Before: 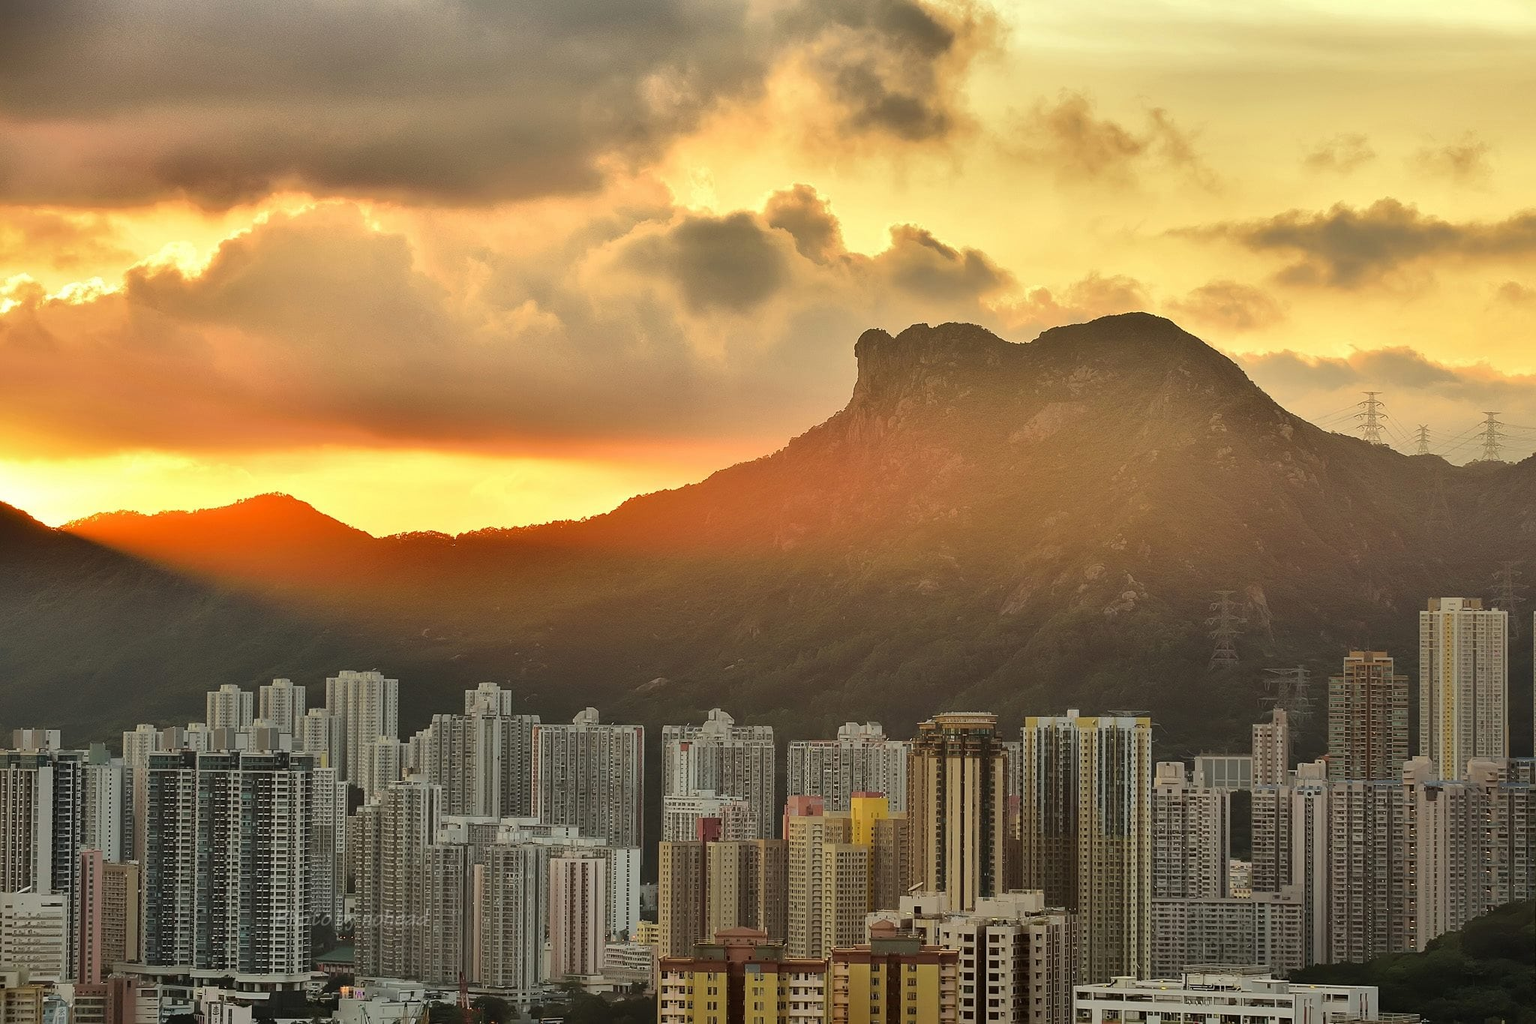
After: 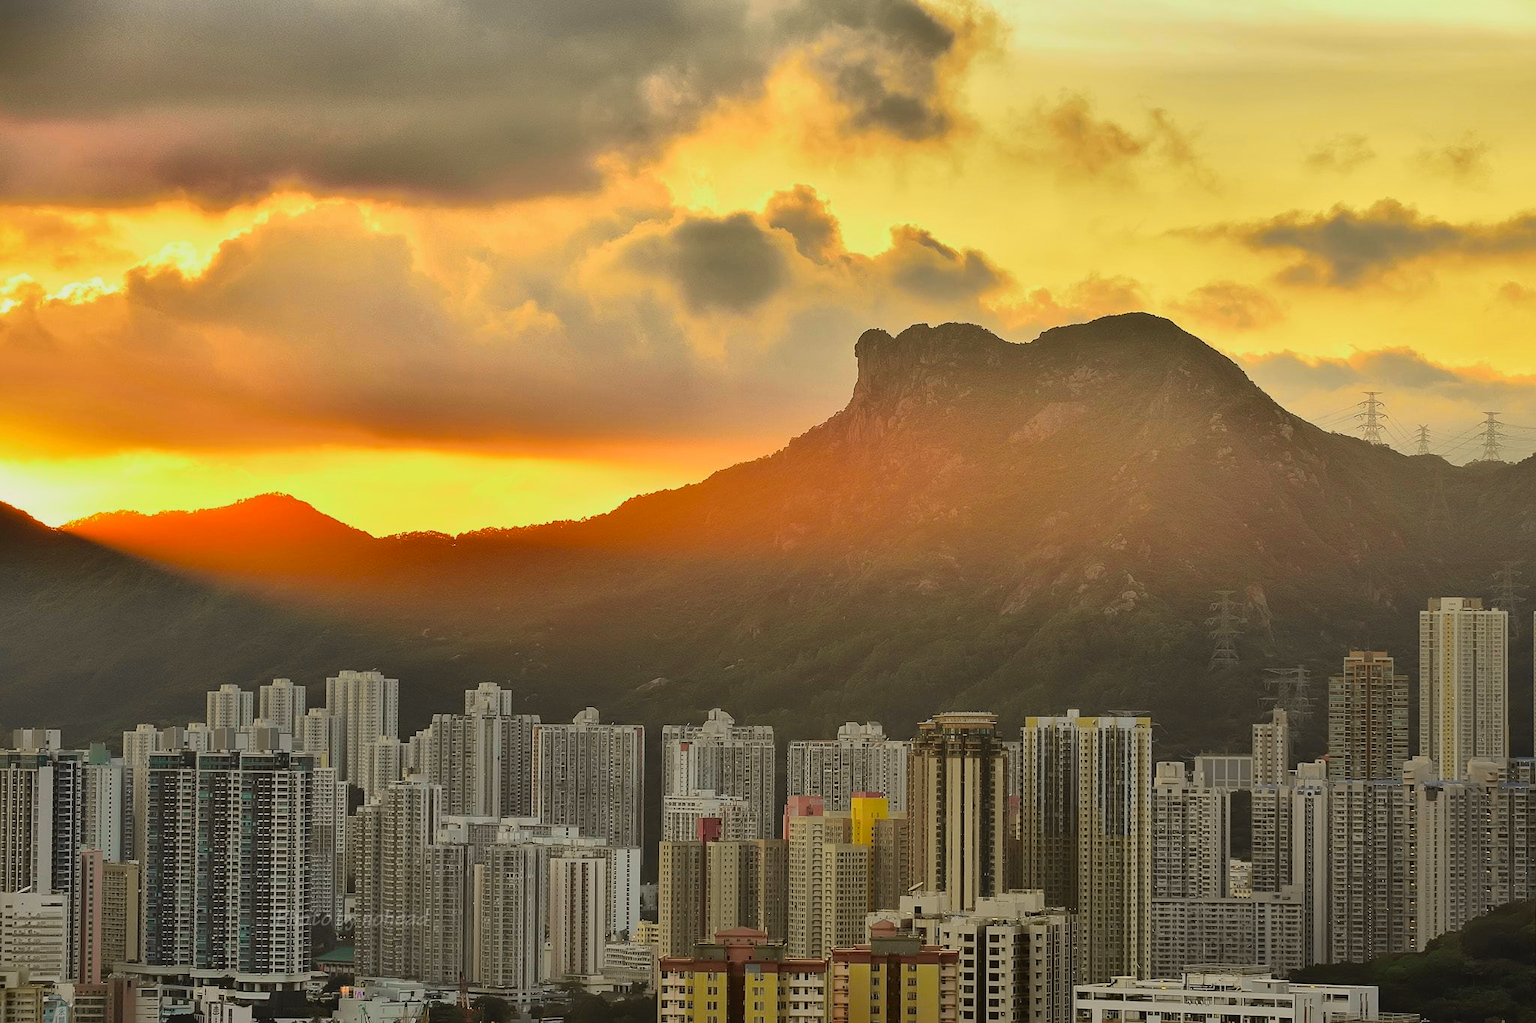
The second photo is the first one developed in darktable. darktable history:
tone equalizer: on, module defaults
tone curve: curves: ch0 [(0, 0.036) (0.053, 0.068) (0.211, 0.217) (0.519, 0.513) (0.847, 0.82) (0.991, 0.914)]; ch1 [(0, 0) (0.276, 0.206) (0.412, 0.353) (0.482, 0.475) (0.495, 0.5) (0.509, 0.502) (0.563, 0.57) (0.667, 0.672) (0.788, 0.809) (1, 1)]; ch2 [(0, 0) (0.438, 0.456) (0.473, 0.47) (0.503, 0.503) (0.523, 0.528) (0.562, 0.571) (0.612, 0.61) (0.679, 0.72) (1, 1)], color space Lab, independent channels, preserve colors none
